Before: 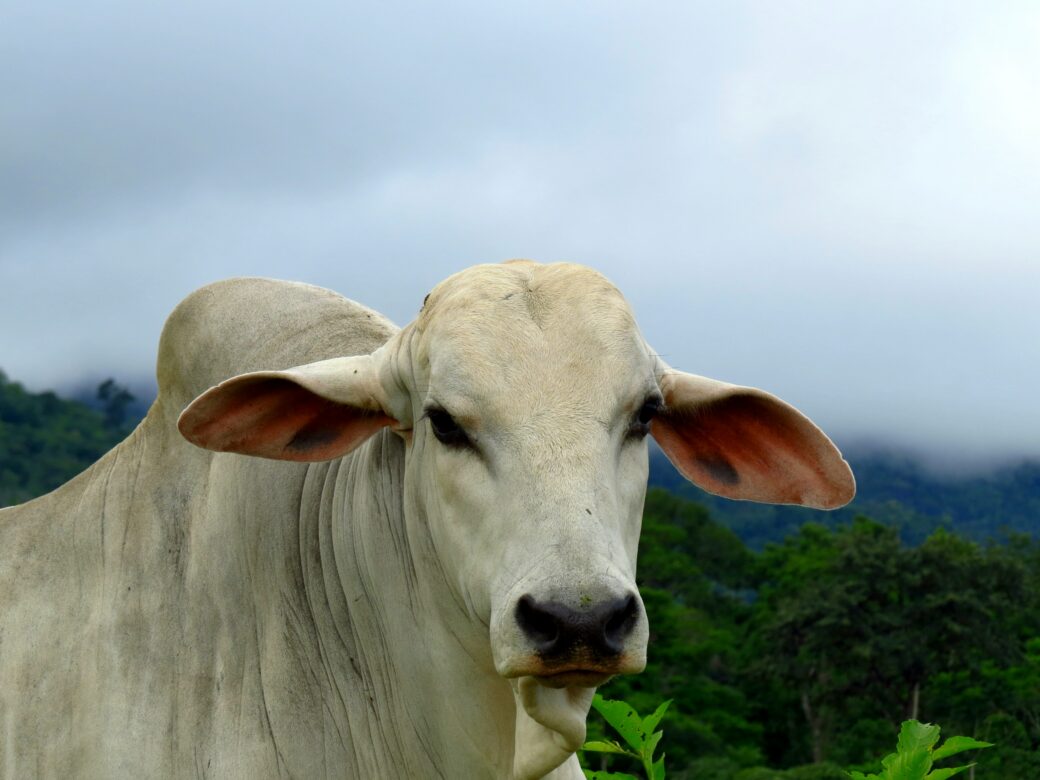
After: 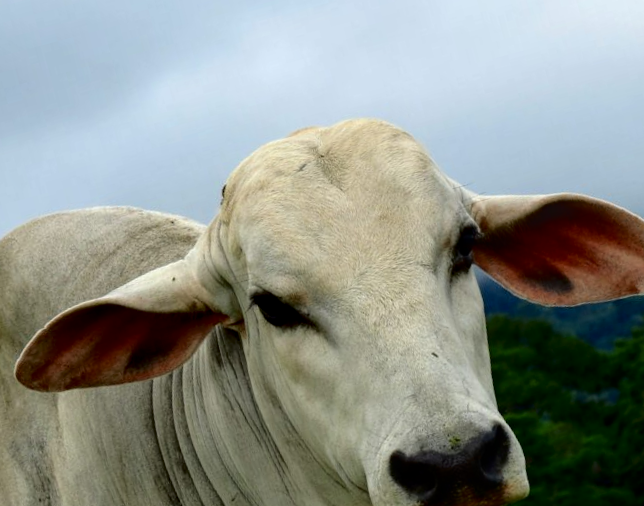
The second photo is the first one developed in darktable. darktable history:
crop and rotate: left 15.055%, right 18.278%
local contrast: on, module defaults
rotate and perspective: rotation -14.8°, crop left 0.1, crop right 0.903, crop top 0.25, crop bottom 0.748
fill light: exposure -2 EV, width 8.6
